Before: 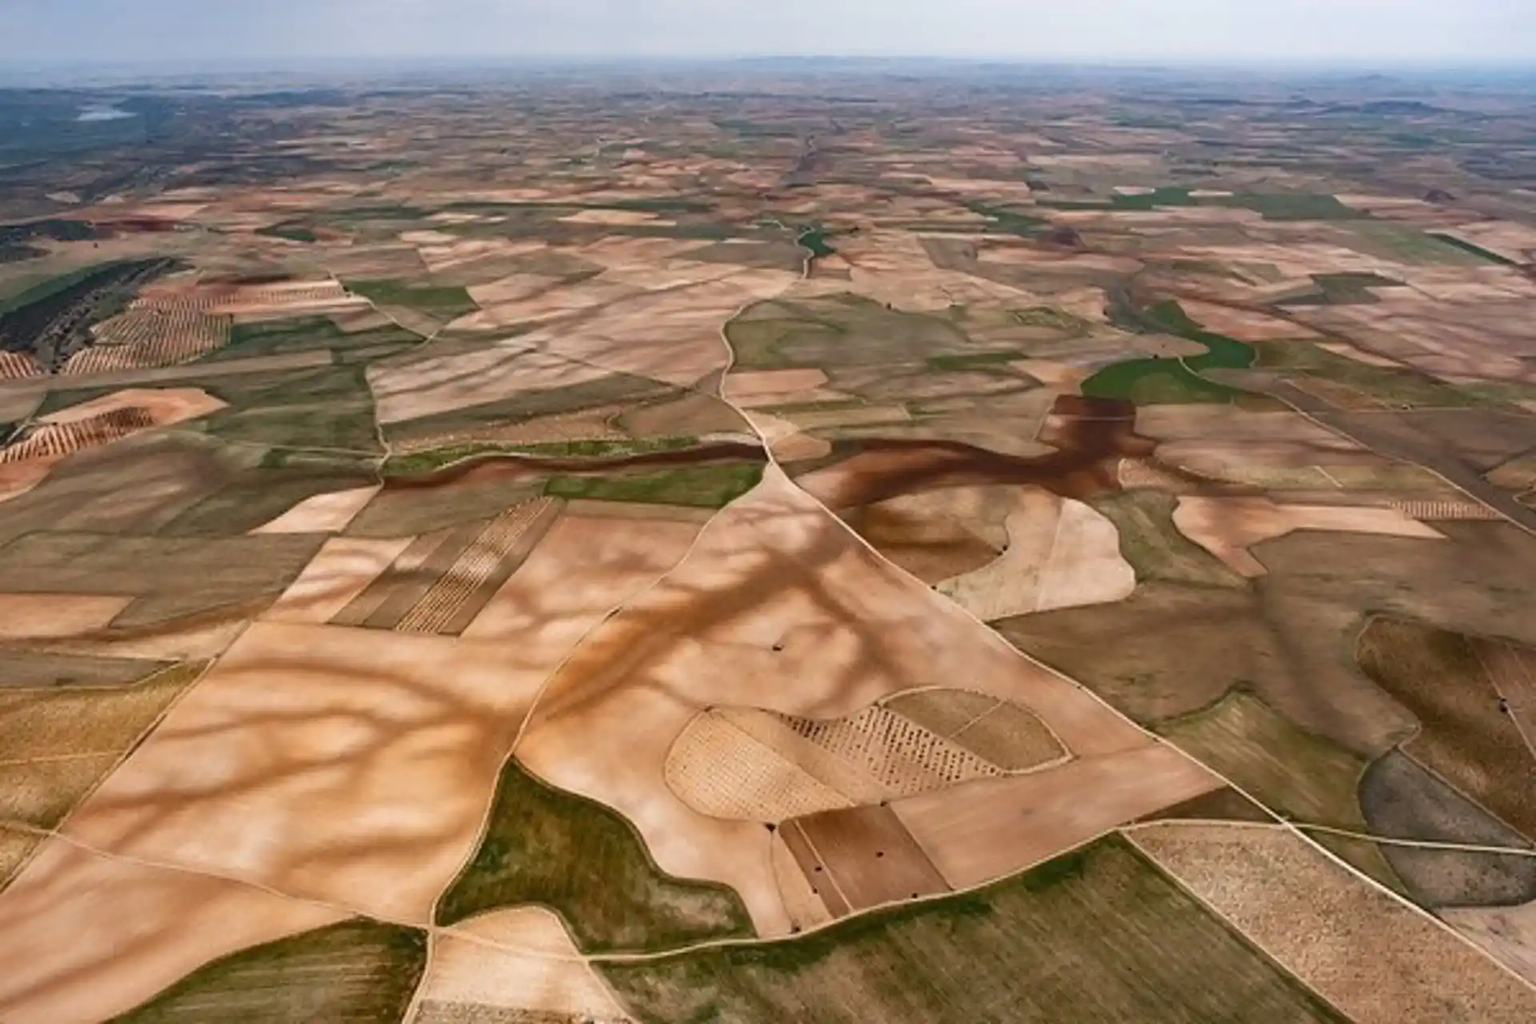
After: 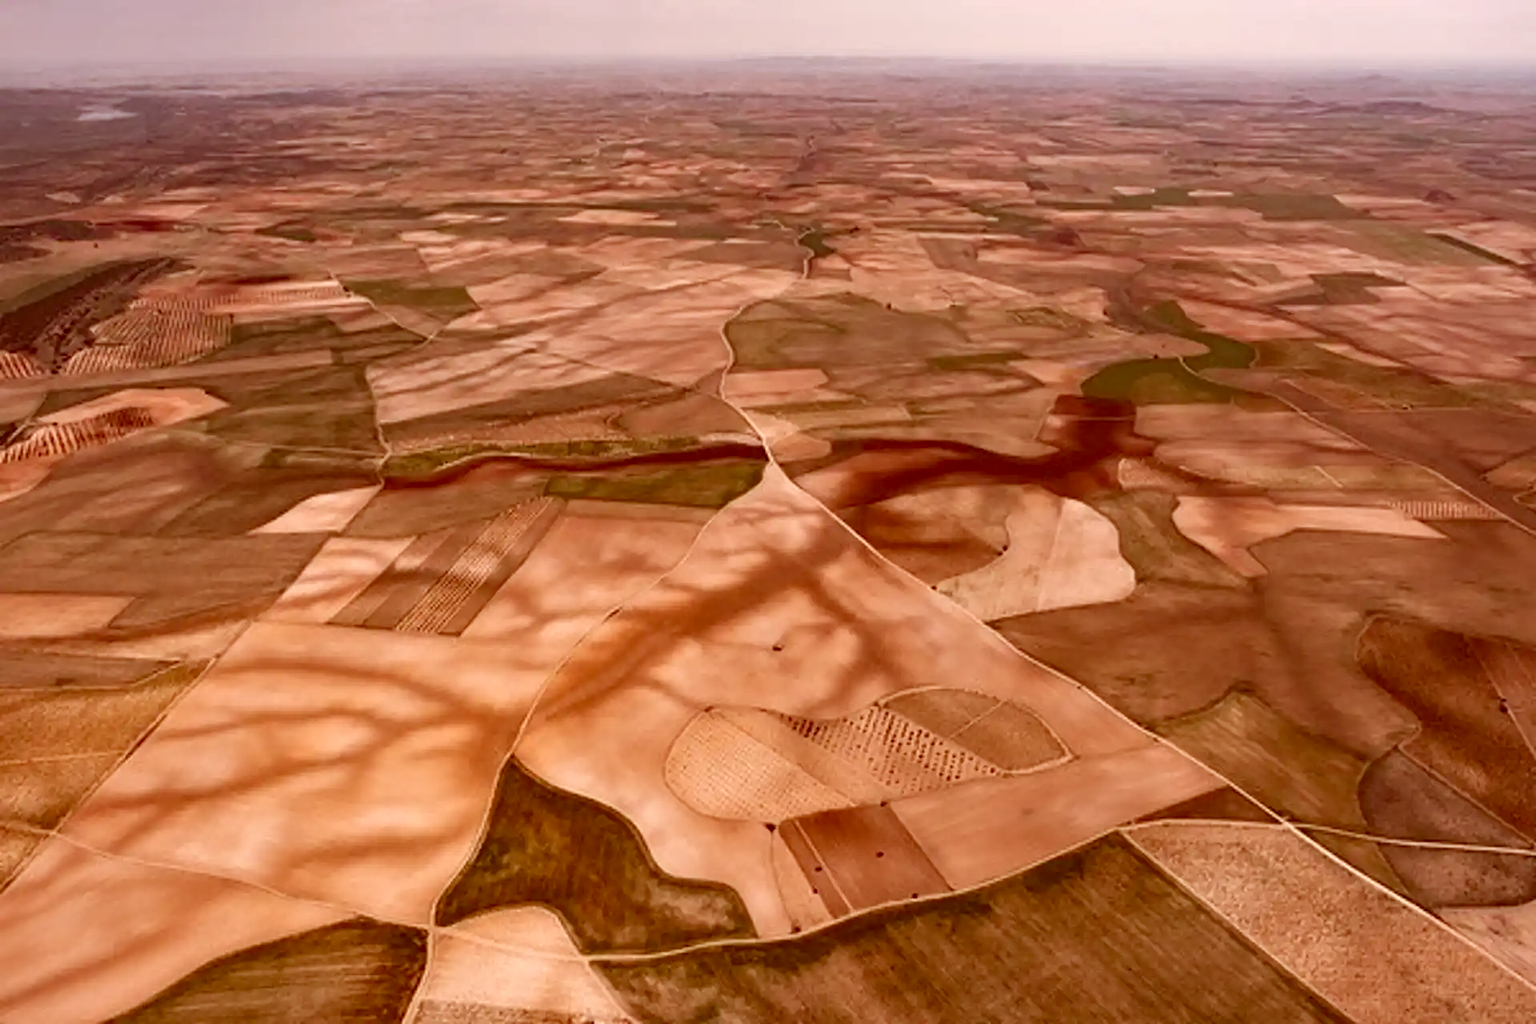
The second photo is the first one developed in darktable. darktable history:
color correction: highlights a* 9.11, highlights b* 9.08, shadows a* 39.78, shadows b* 39.96, saturation 0.8
